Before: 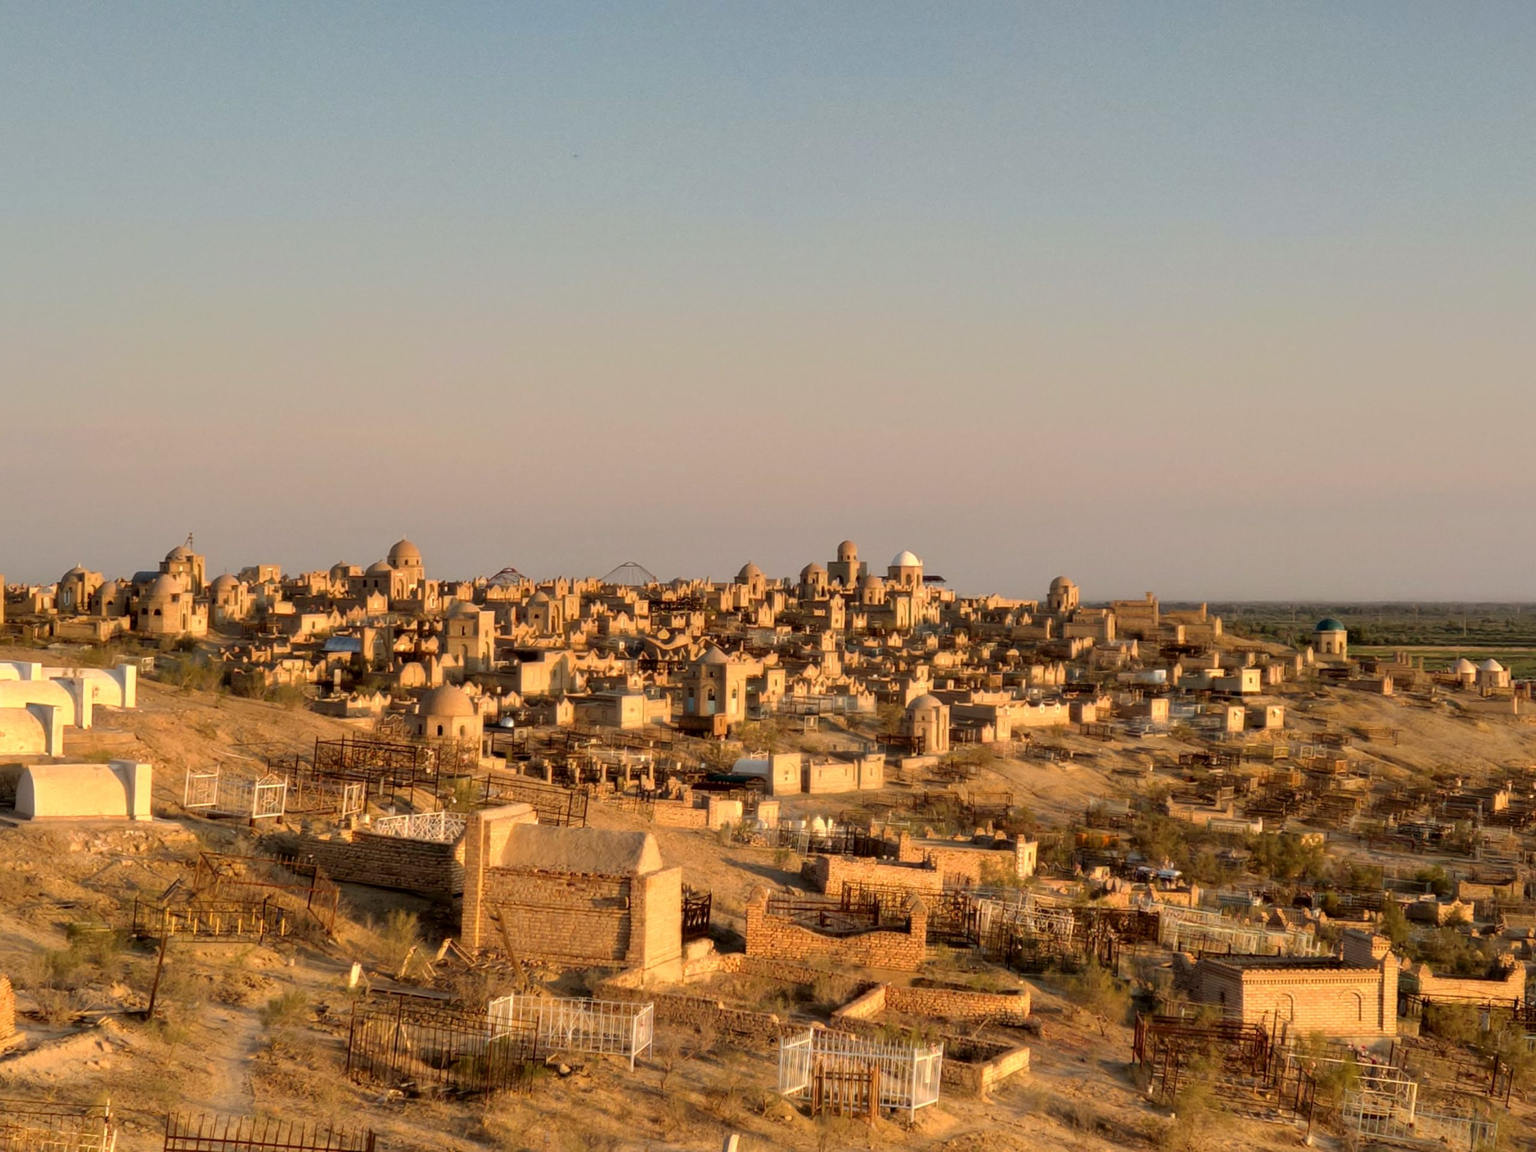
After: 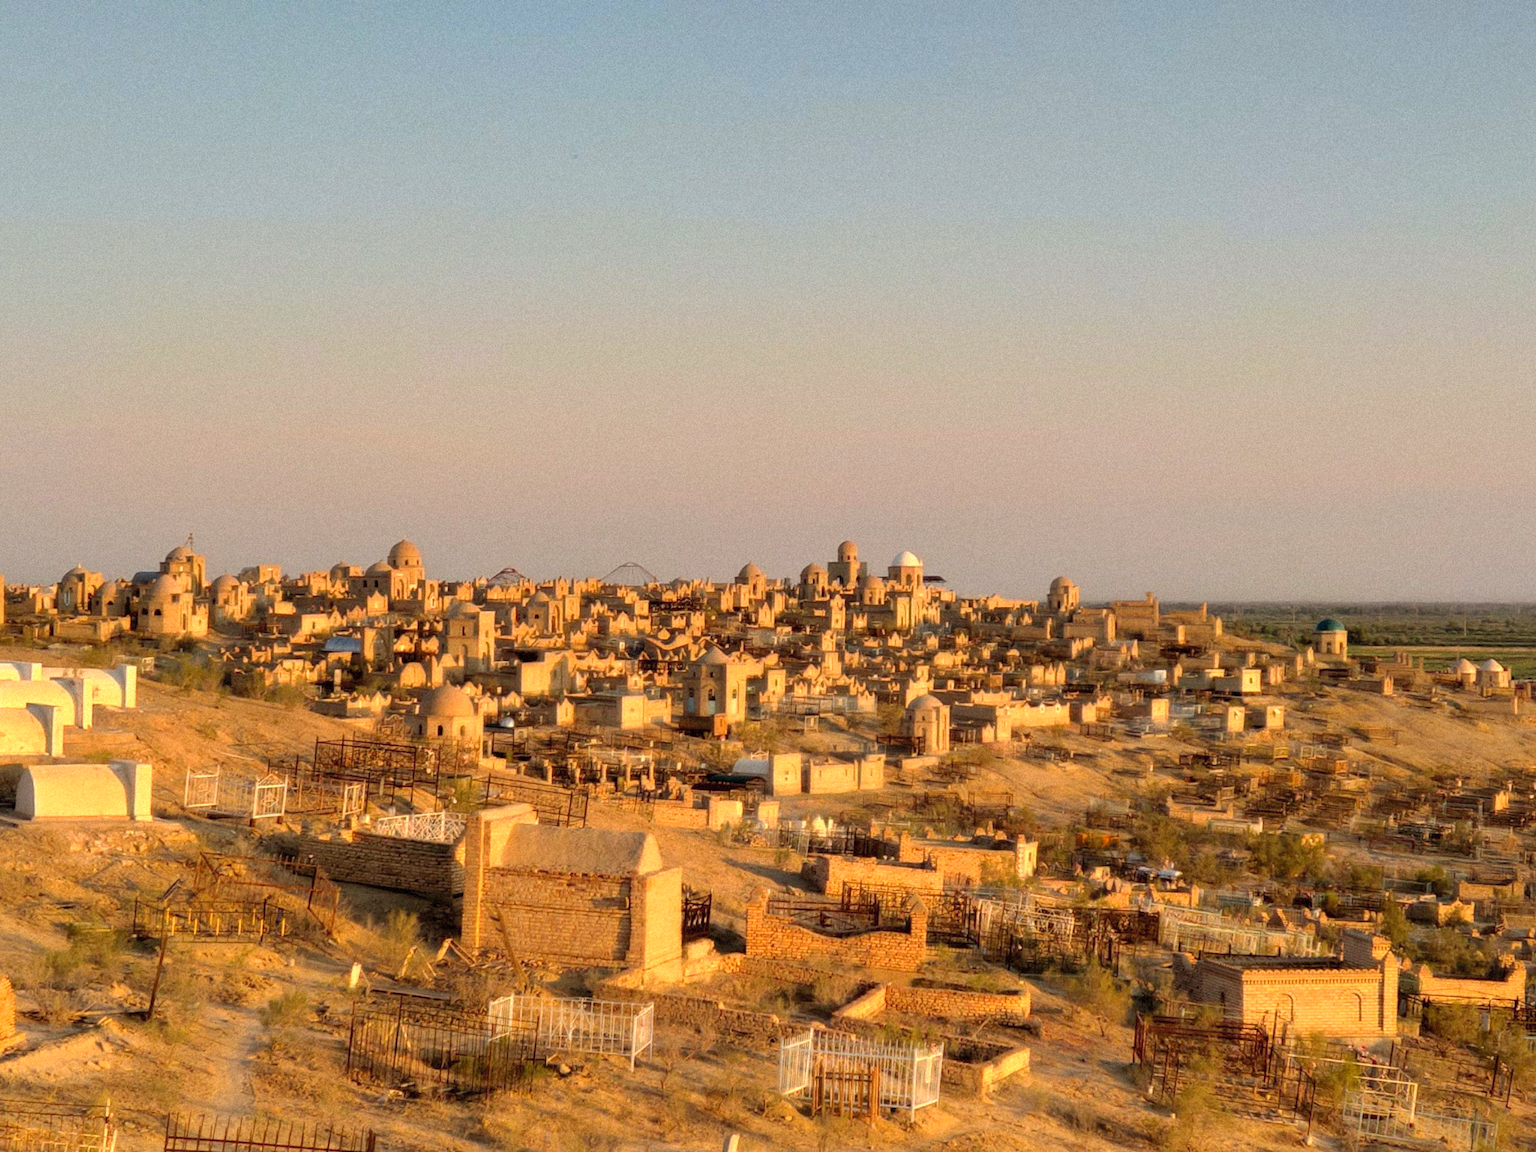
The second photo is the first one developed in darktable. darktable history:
contrast brightness saturation: brightness 0.09, saturation 0.19
grain: mid-tones bias 0%
